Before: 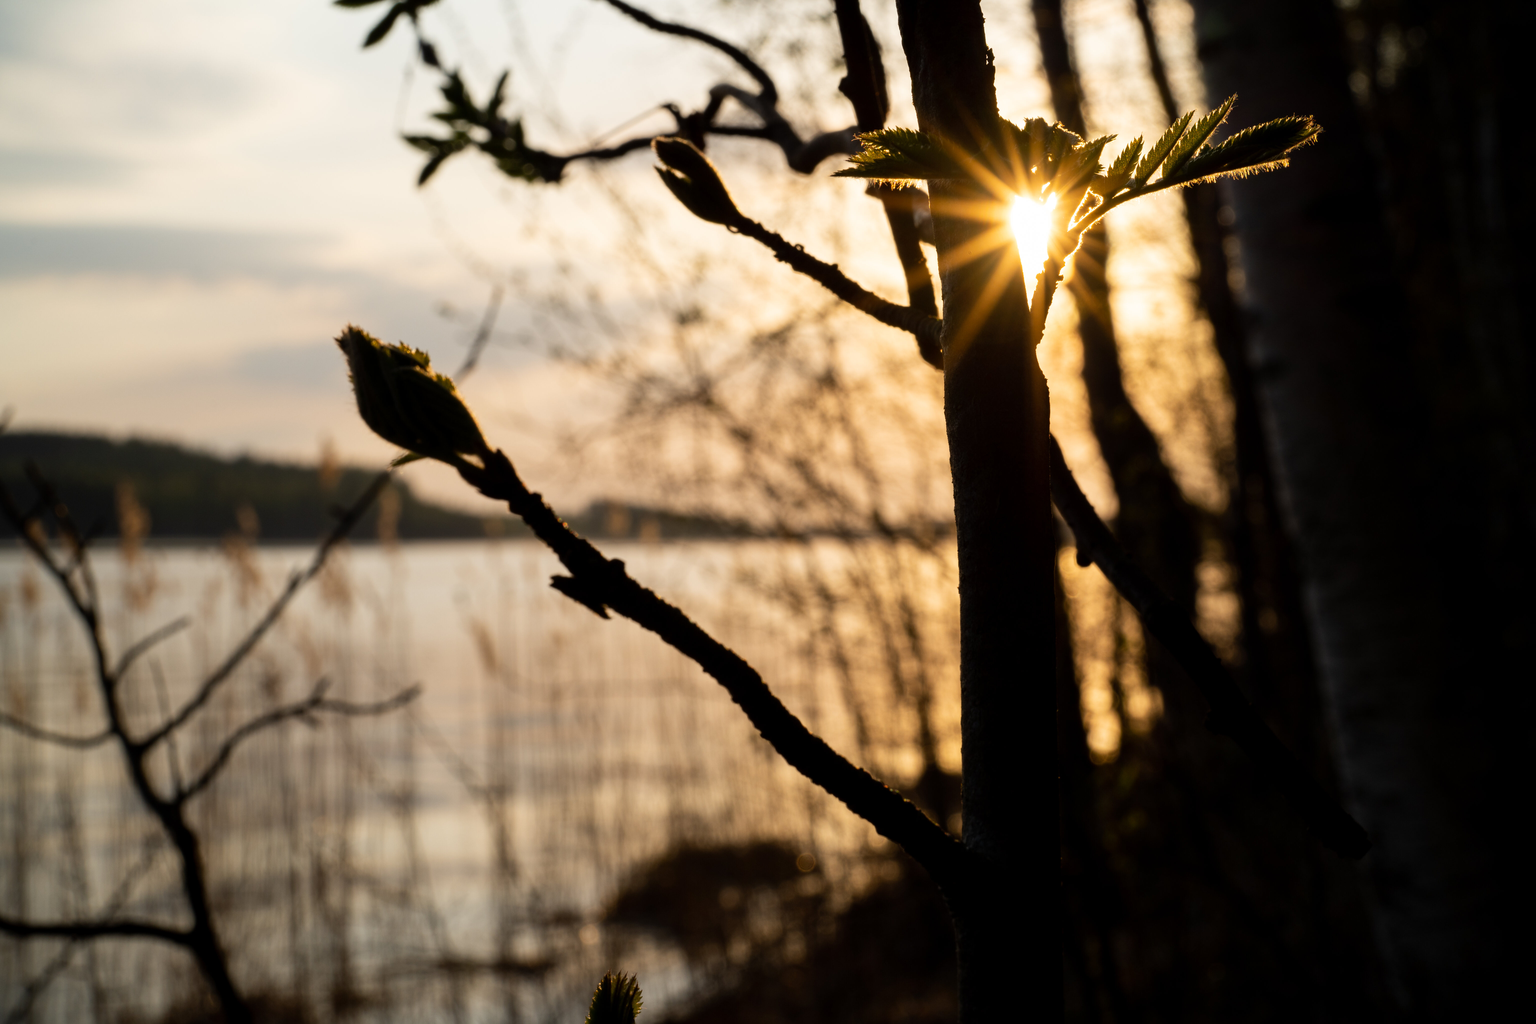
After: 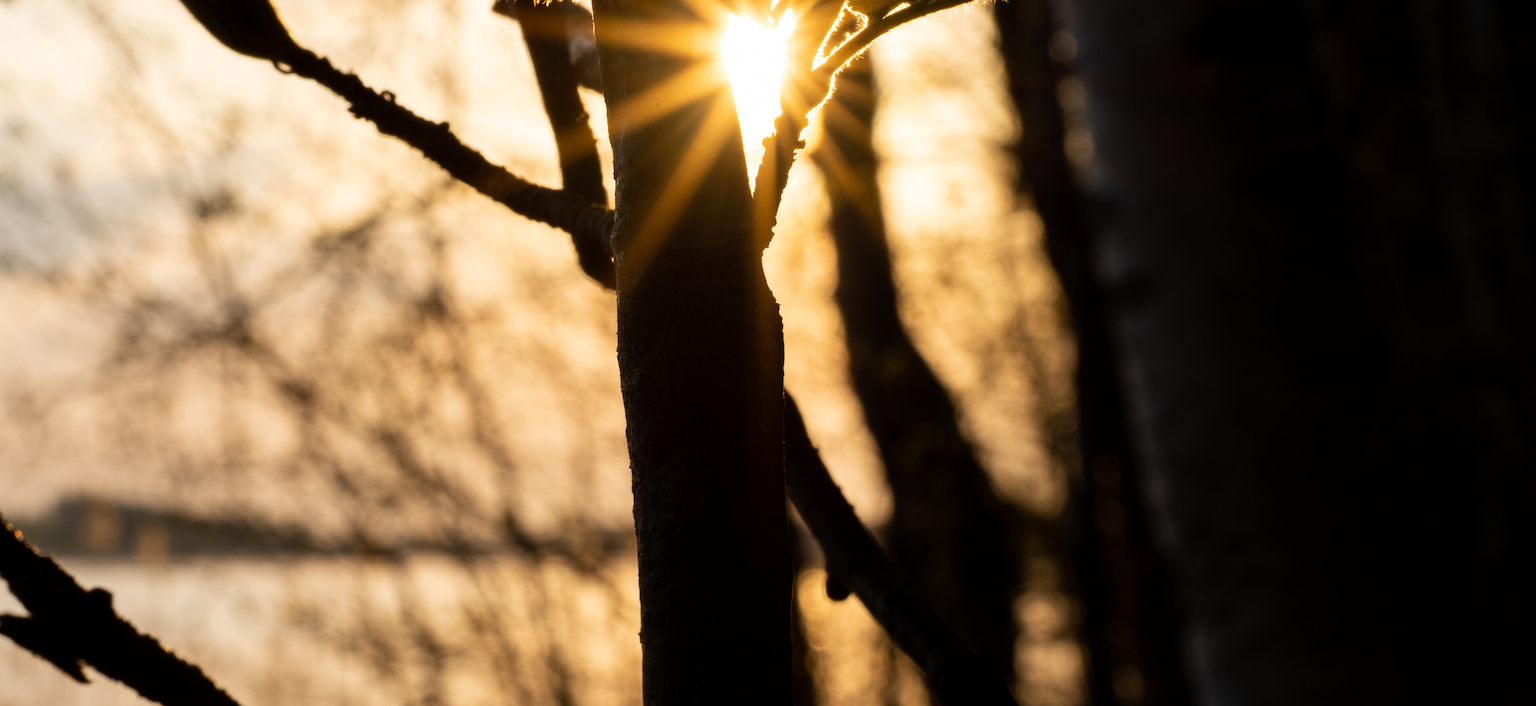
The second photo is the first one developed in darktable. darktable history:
crop: left 36.063%, top 18.248%, right 0.63%, bottom 38.058%
